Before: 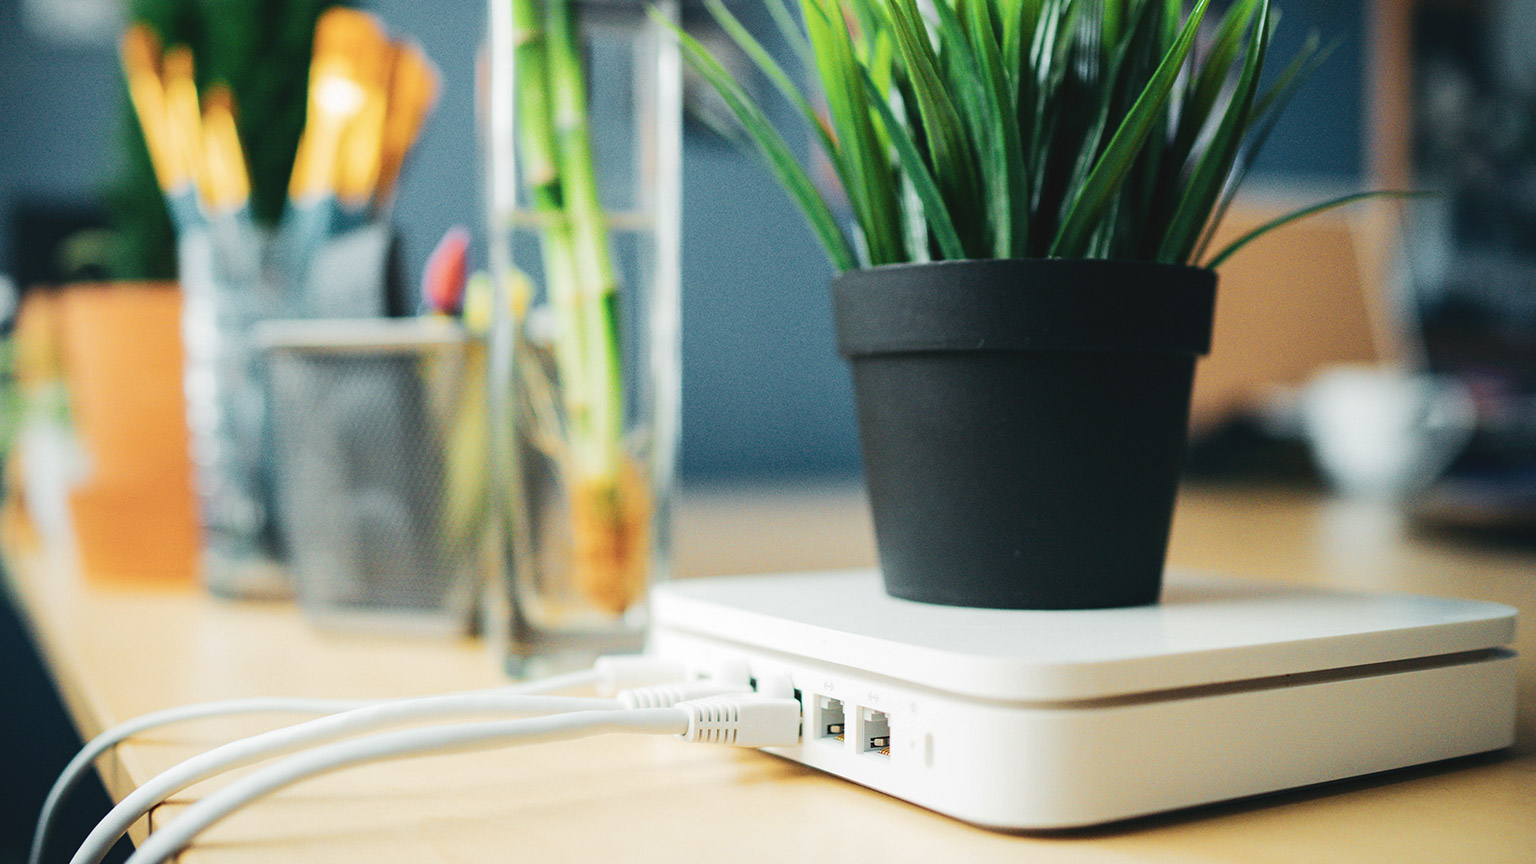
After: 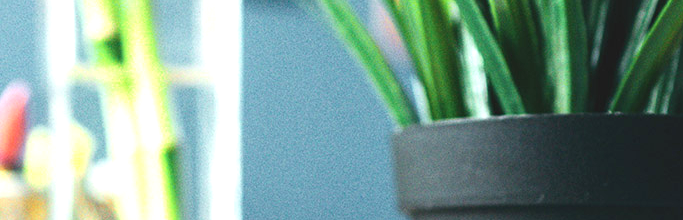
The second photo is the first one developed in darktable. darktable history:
exposure: exposure 0.942 EV, compensate exposure bias true, compensate highlight preservation false
crop: left 28.66%, top 16.87%, right 26.85%, bottom 57.603%
